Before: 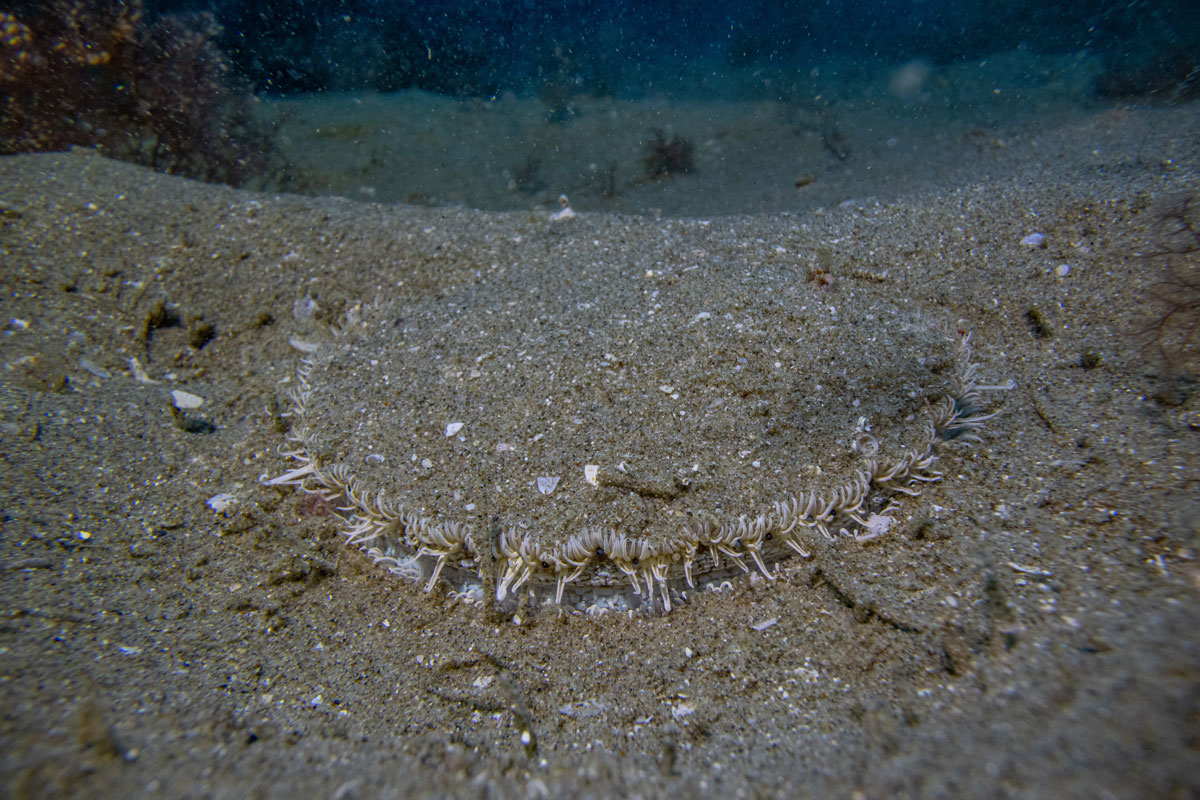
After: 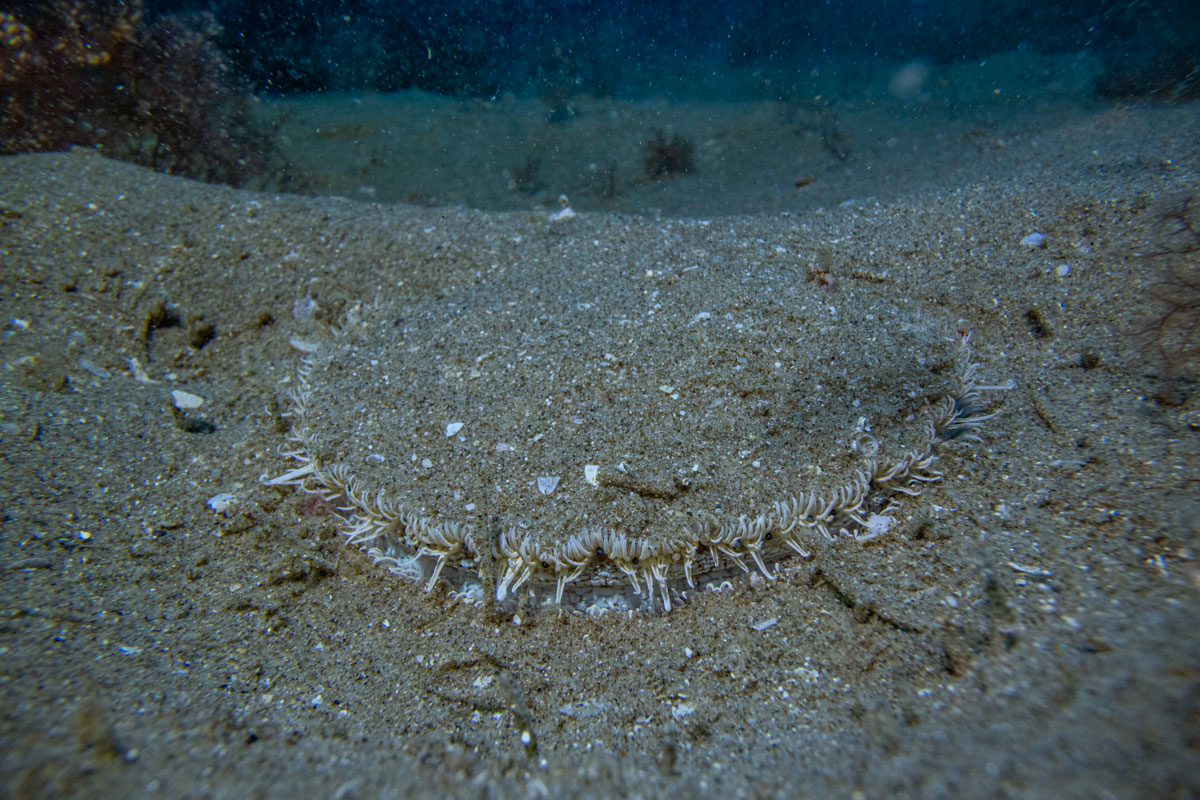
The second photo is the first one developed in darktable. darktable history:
color correction: highlights a* -10.1, highlights b* -10.14
